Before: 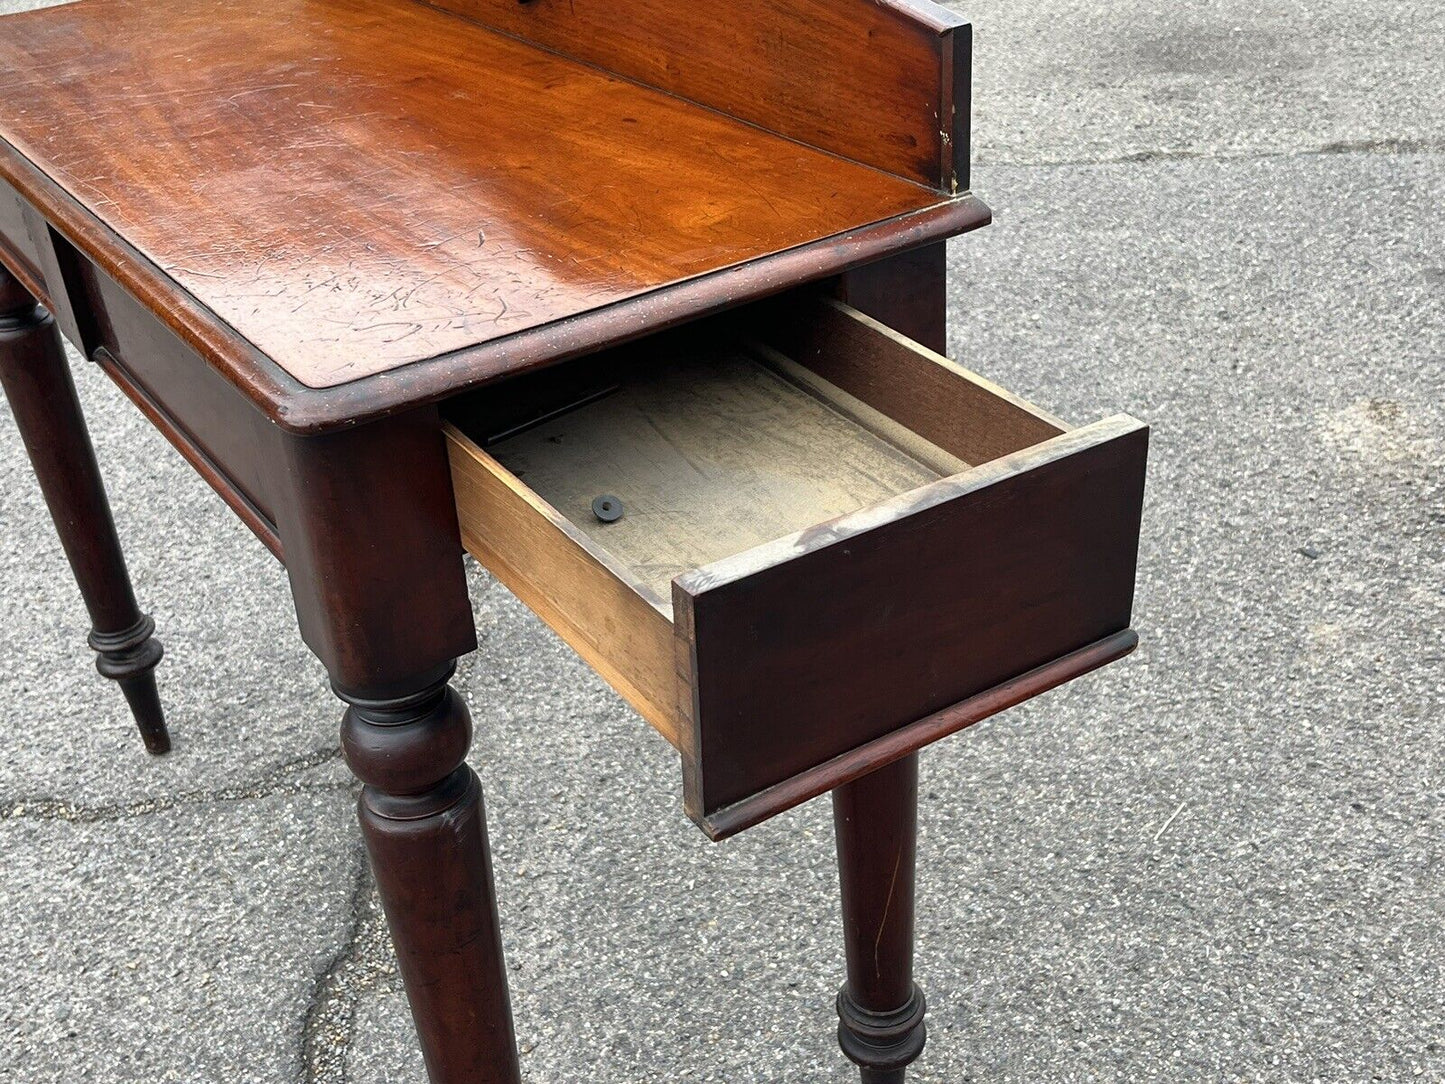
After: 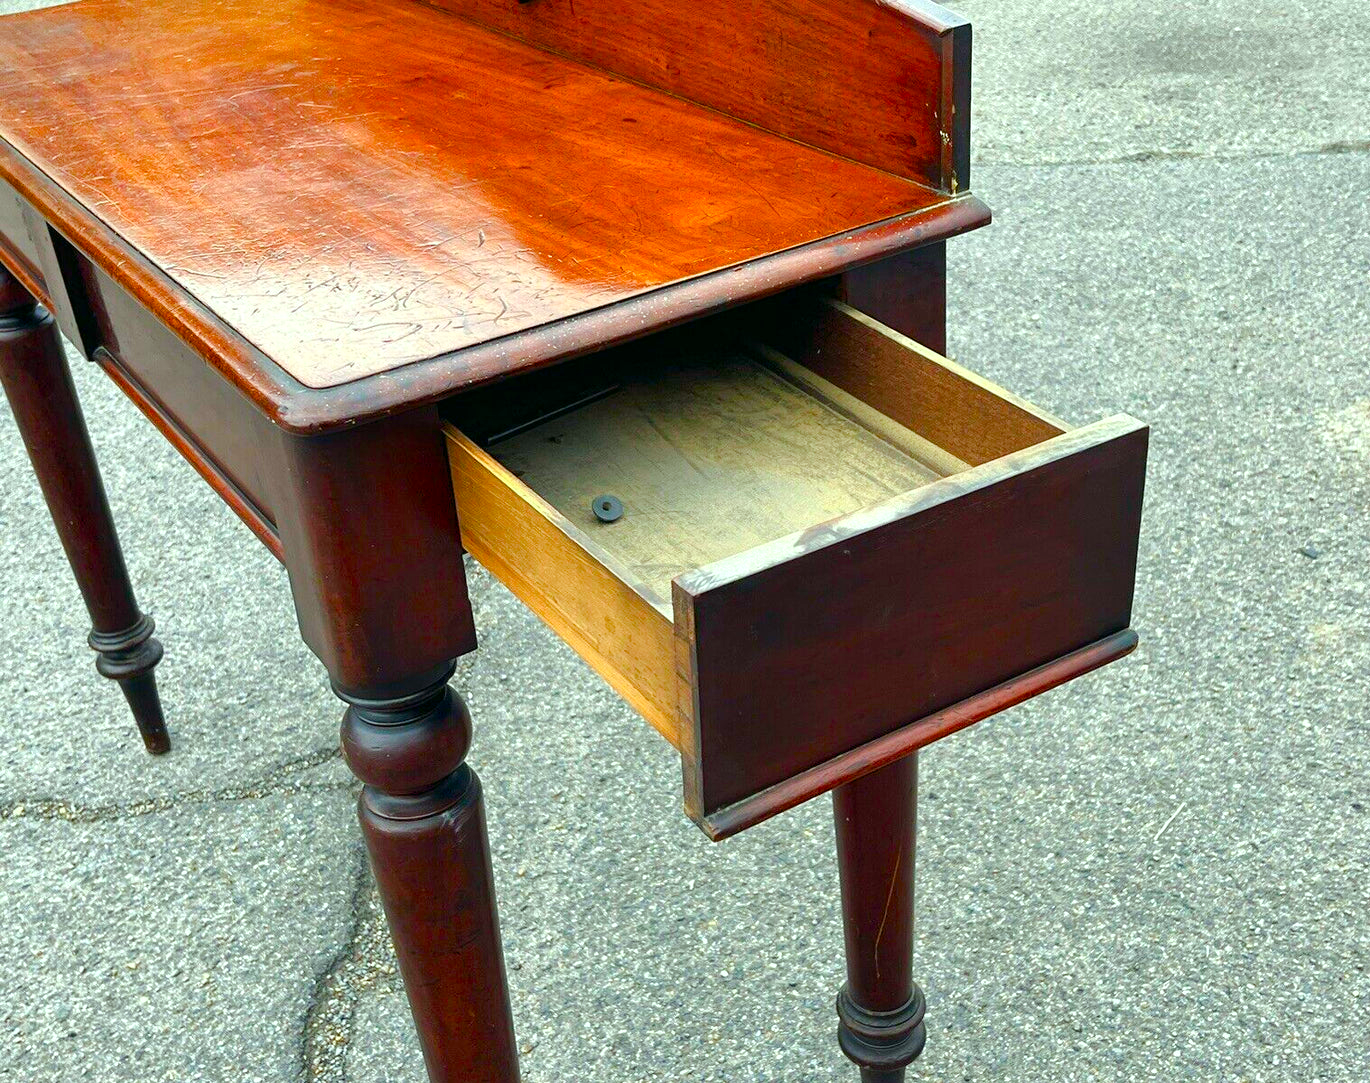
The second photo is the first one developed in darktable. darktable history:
exposure: exposure 0.203 EV, compensate highlight preservation false
crop and rotate: left 0%, right 5.186%
color balance rgb: perceptual saturation grading › global saturation 23.79%, perceptual saturation grading › highlights -23.653%, perceptual saturation grading › mid-tones 23.746%, perceptual saturation grading › shadows 39.006%, perceptual brilliance grading › mid-tones 9.874%, perceptual brilliance grading › shadows 14.46%, global vibrance 9.78%
color correction: highlights a* -7.45, highlights b* 1.16, shadows a* -3.22, saturation 1.38
